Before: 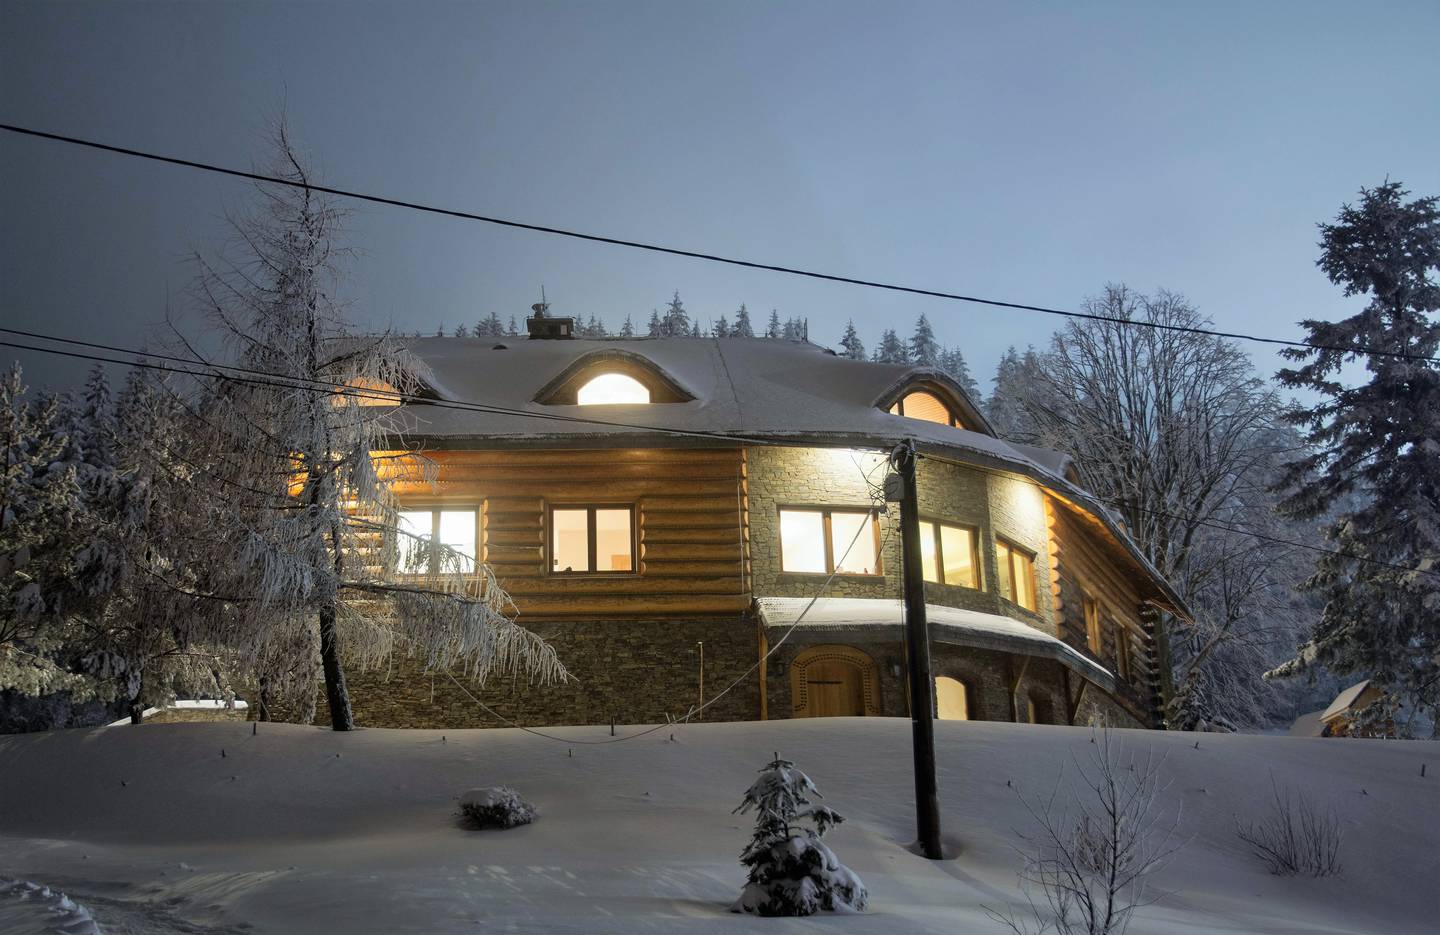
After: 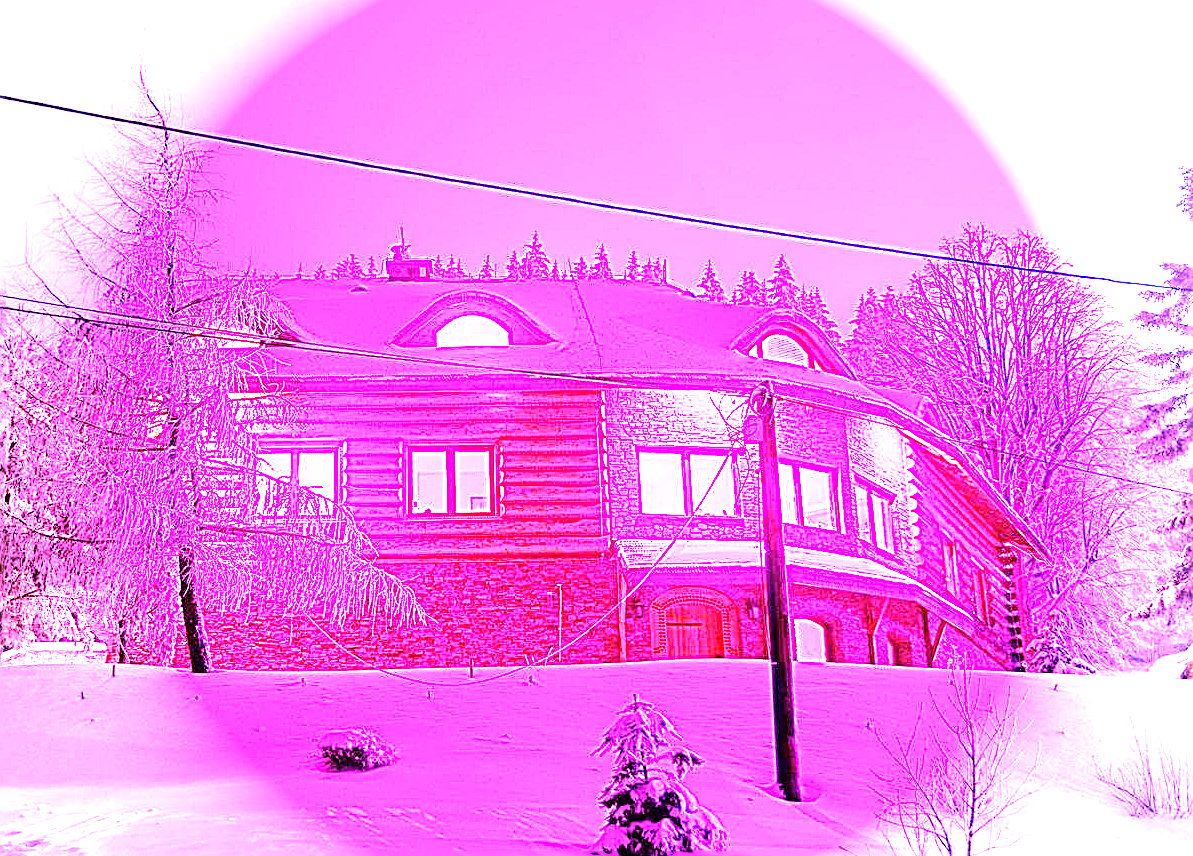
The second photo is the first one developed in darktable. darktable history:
crop: left 9.807%, top 6.259%, right 7.334%, bottom 2.177%
white balance: red 8, blue 8
sharpen: on, module defaults
vignetting: on, module defaults
